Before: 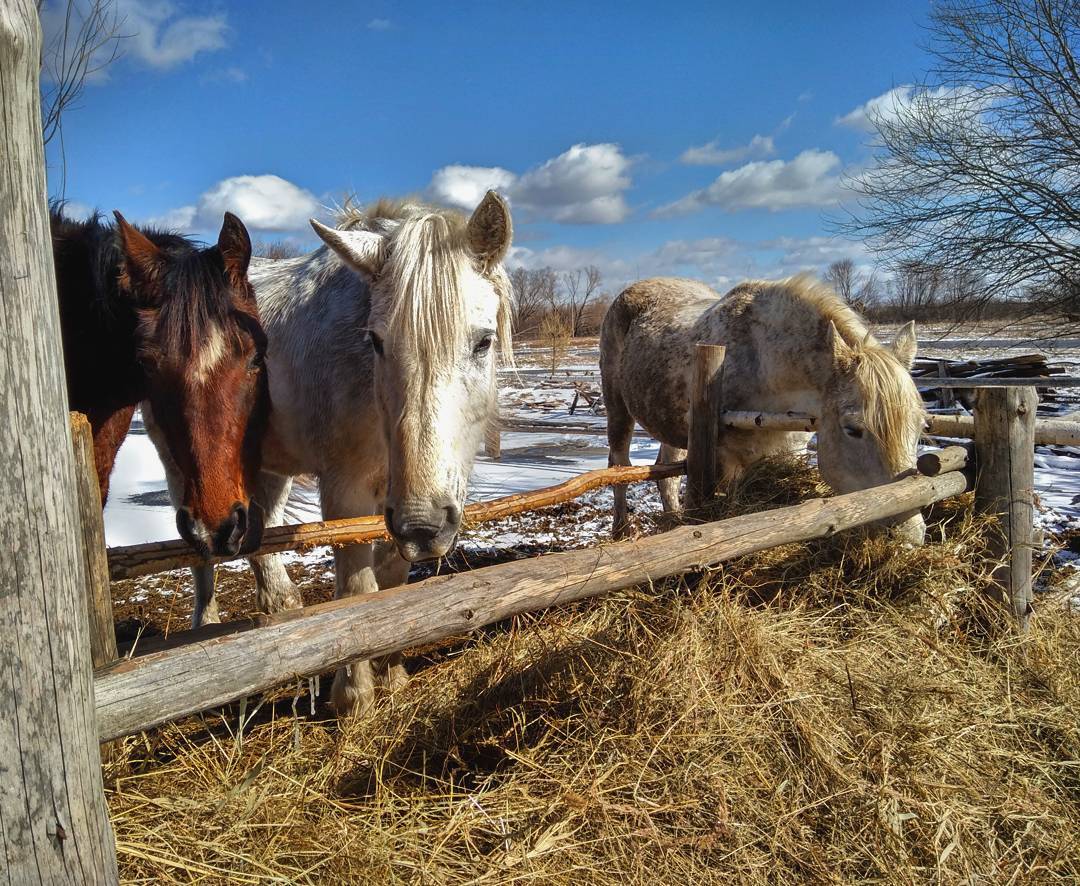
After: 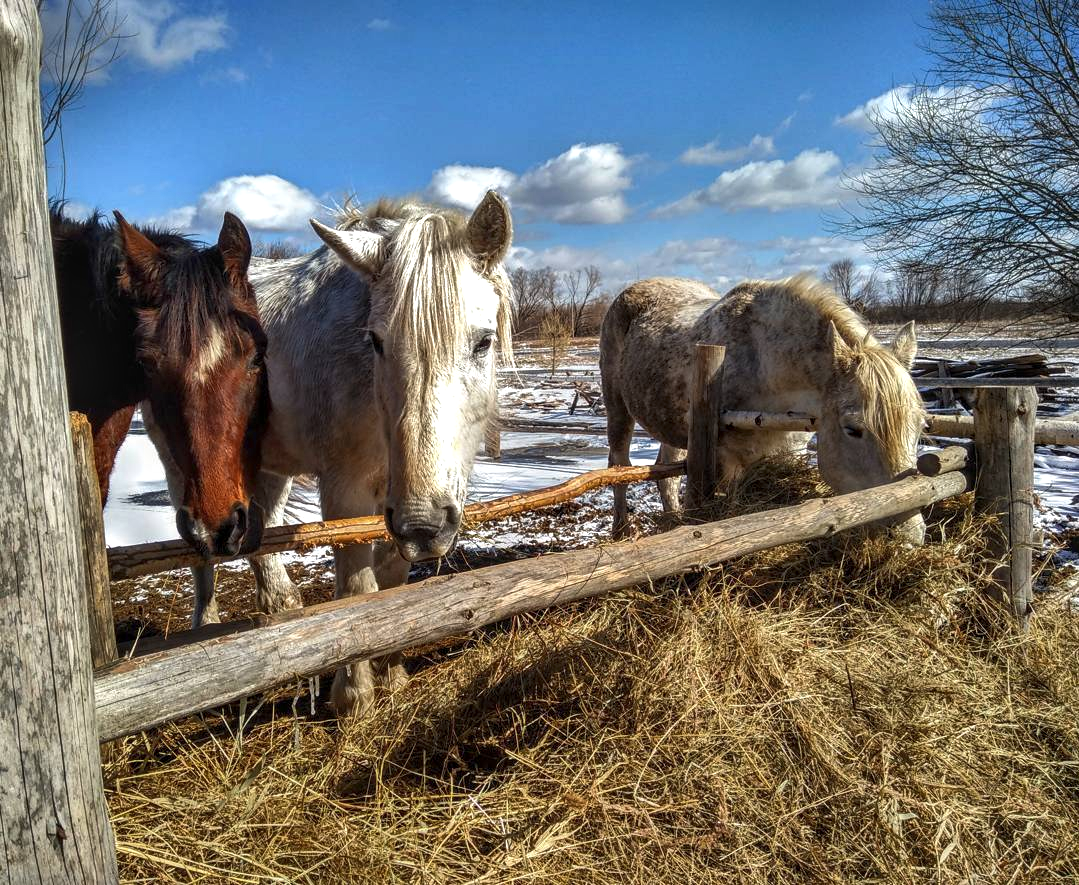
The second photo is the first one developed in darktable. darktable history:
crop: left 0.051%
tone equalizer: -8 EV 0 EV, -7 EV 0.003 EV, -6 EV -0.005 EV, -5 EV -0.005 EV, -4 EV -0.058 EV, -3 EV -0.211 EV, -2 EV -0.279 EV, -1 EV 0.106 EV, +0 EV 0.3 EV
local contrast: detail 130%
